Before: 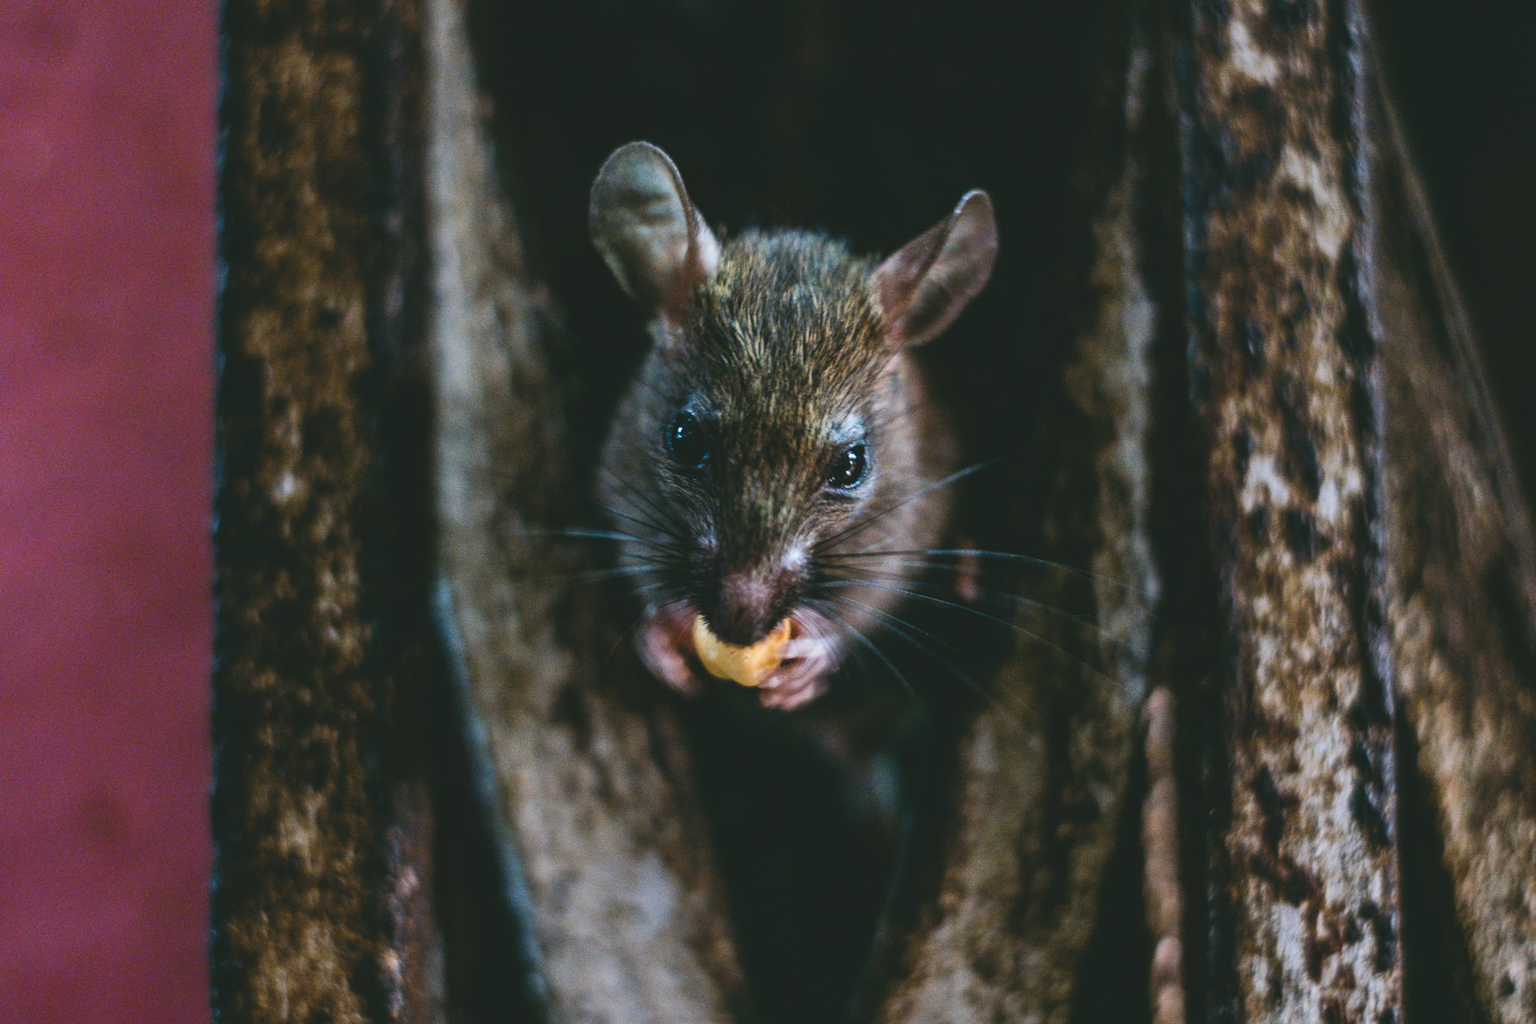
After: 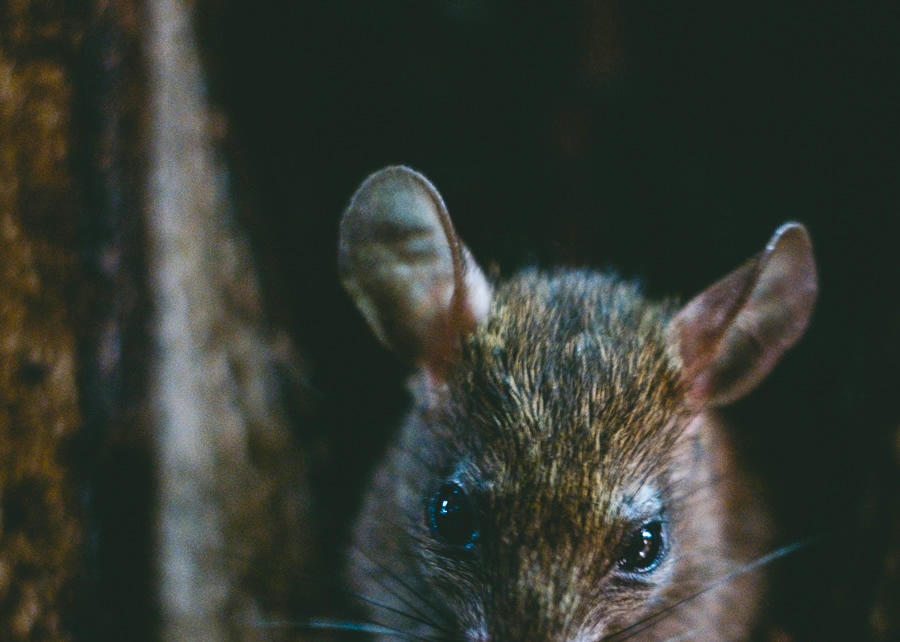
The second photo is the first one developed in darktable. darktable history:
color balance rgb: perceptual saturation grading › global saturation 20%, perceptual saturation grading › highlights -25%, perceptual saturation grading › shadows 25%
crop: left 19.556%, right 30.401%, bottom 46.458%
